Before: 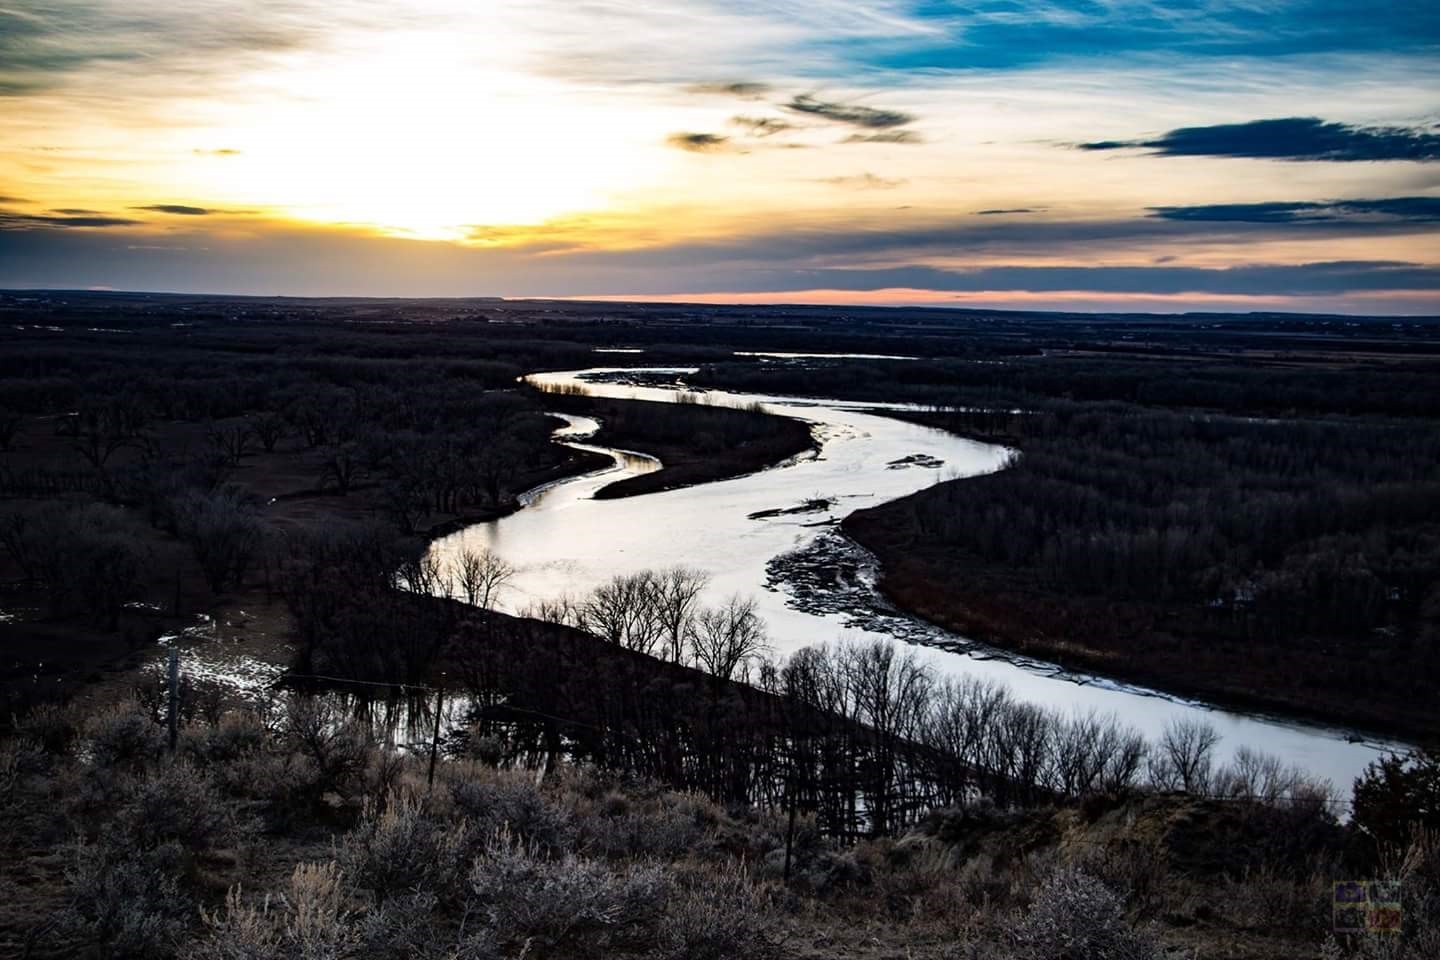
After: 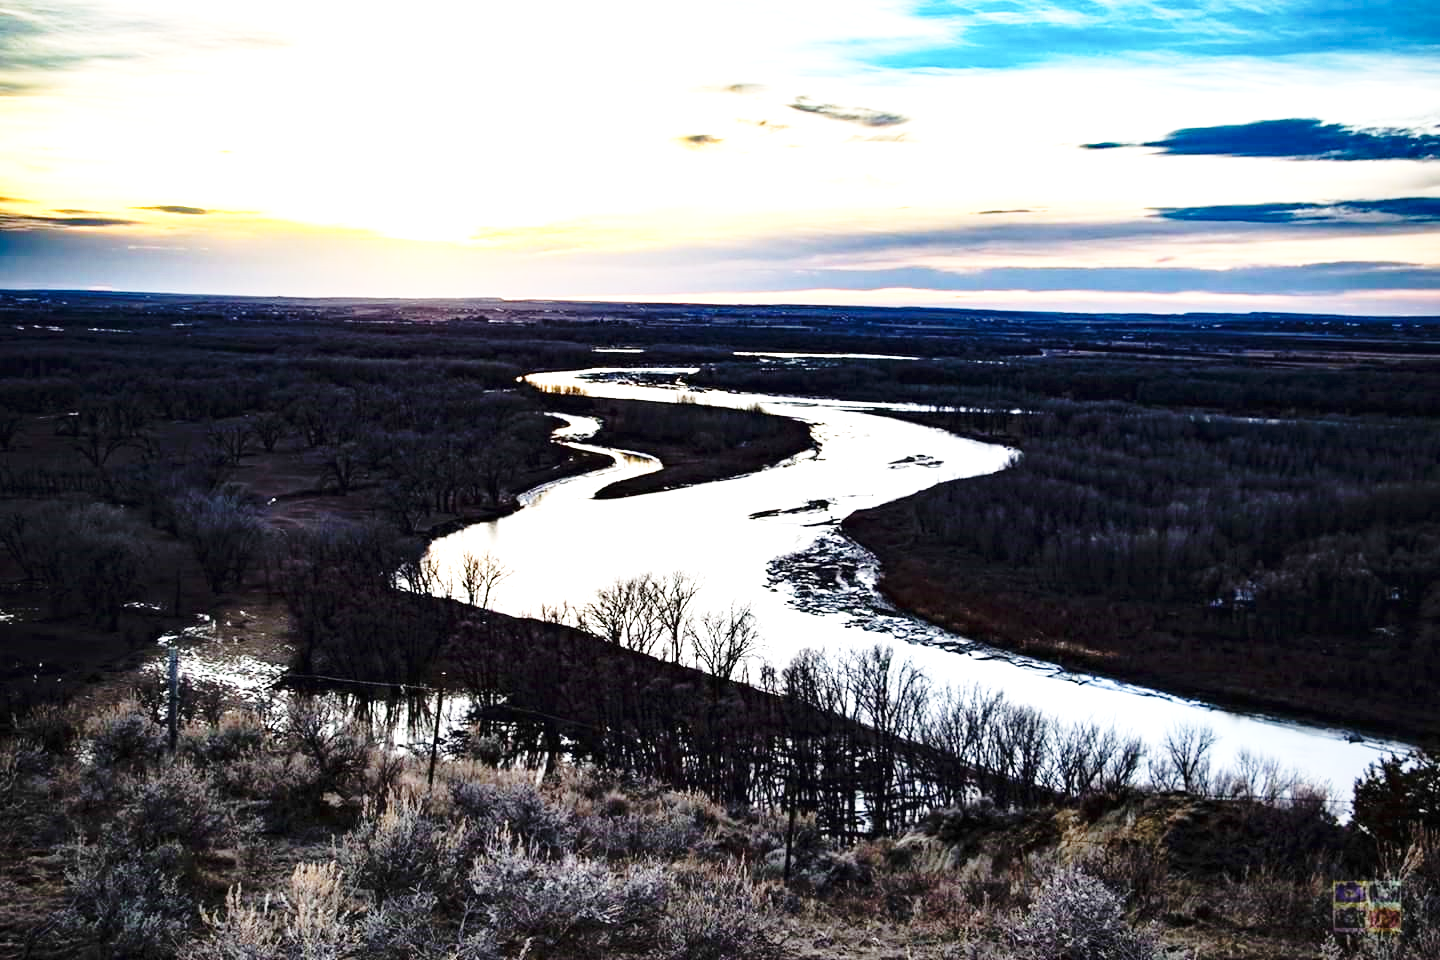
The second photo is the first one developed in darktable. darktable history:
base curve: curves: ch0 [(0, 0) (0.028, 0.03) (0.121, 0.232) (0.46, 0.748) (0.859, 0.968) (1, 1)], preserve colors none
exposure: black level correction 0, exposure 1.1 EV, compensate highlight preservation false
